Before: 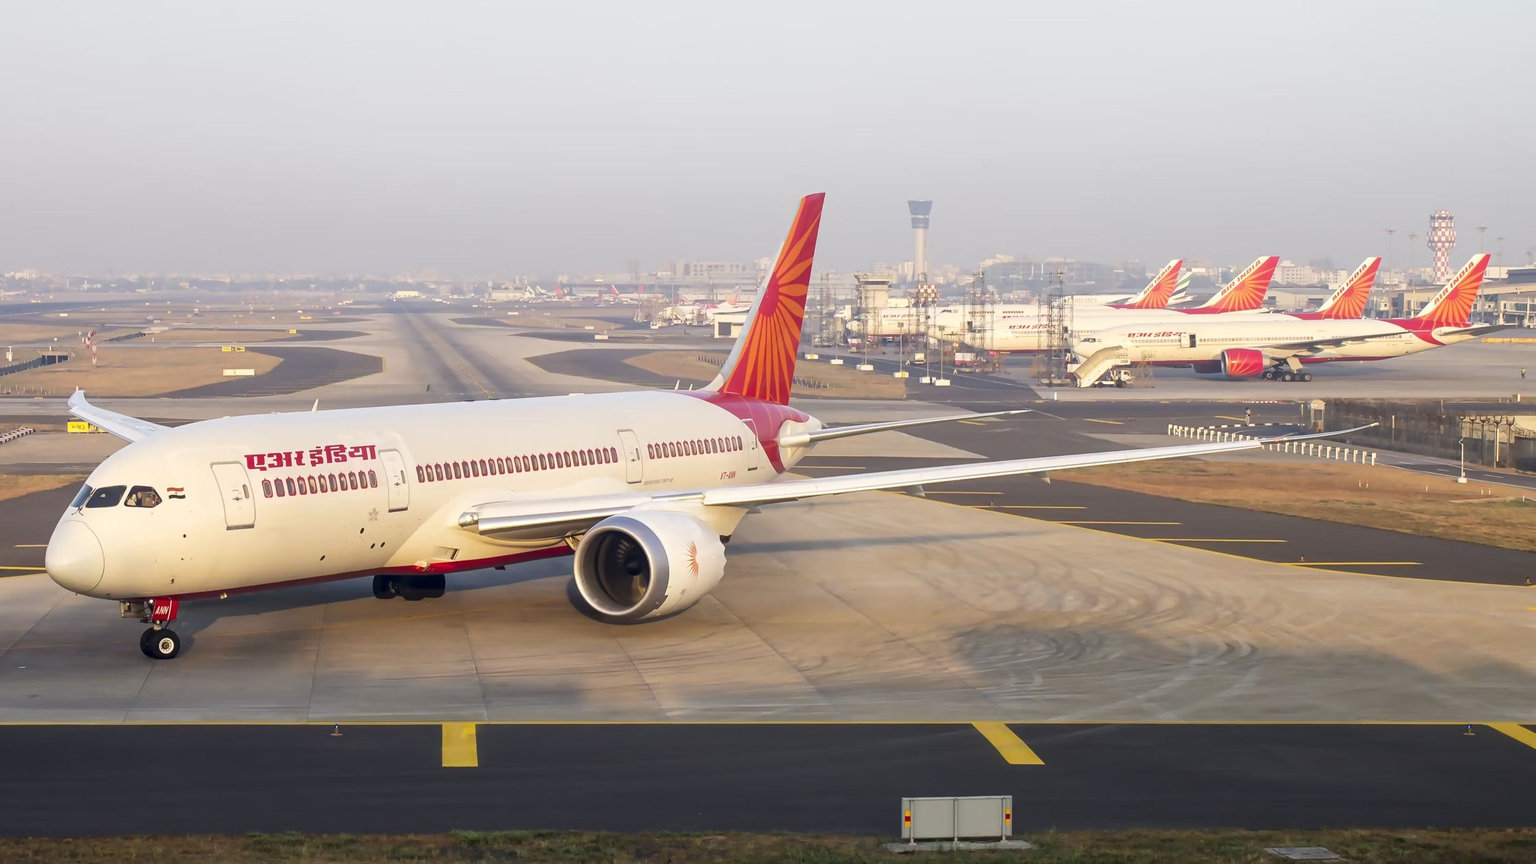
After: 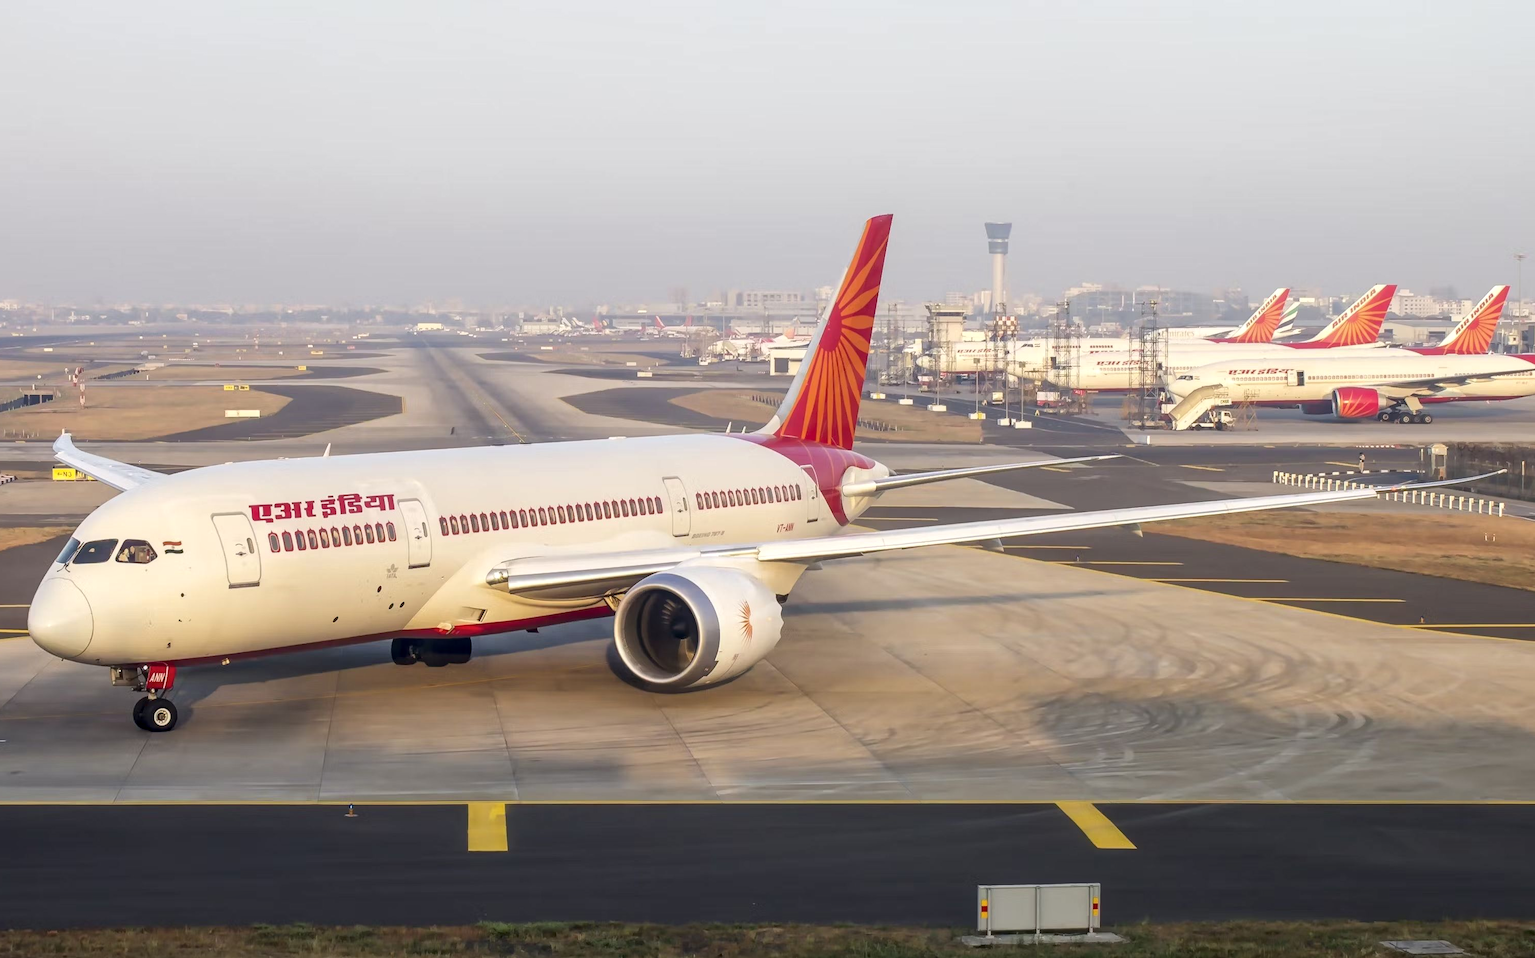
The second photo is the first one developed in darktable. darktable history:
crop and rotate: left 1.332%, right 8.492%
local contrast: on, module defaults
